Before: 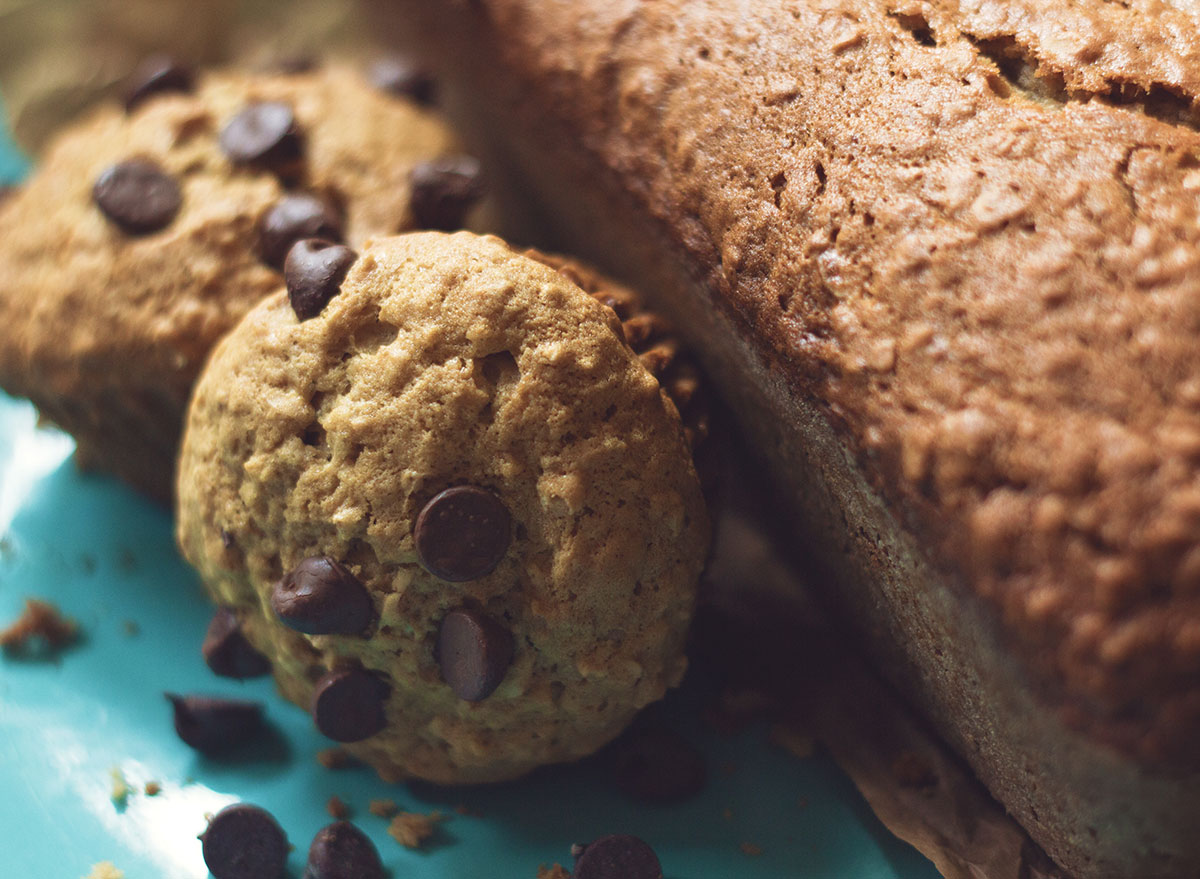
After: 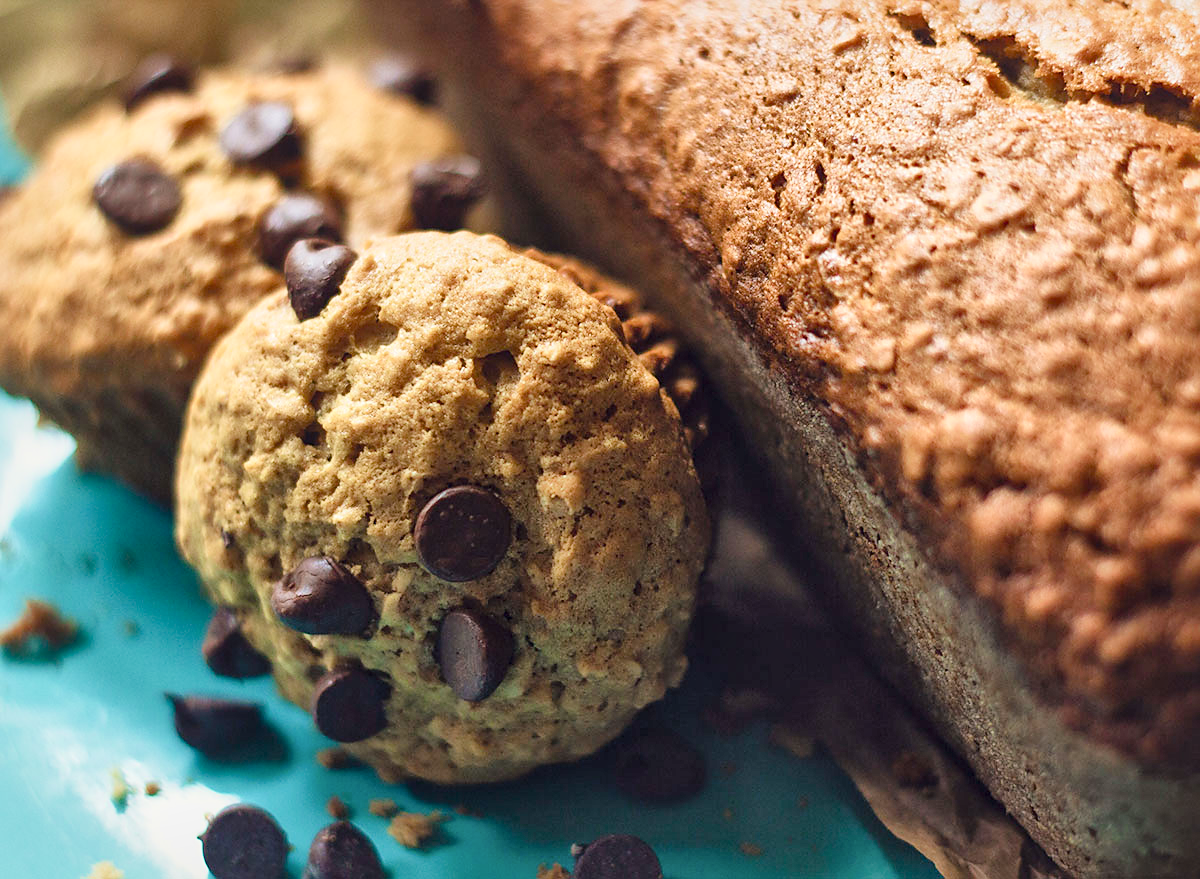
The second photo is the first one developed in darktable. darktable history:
filmic rgb: black relative exposure -7.65 EV, white relative exposure 4.56 EV, hardness 3.61, color science v6 (2022)
color balance rgb: shadows lift › chroma 2.577%, shadows lift › hue 192.85°, perceptual saturation grading › global saturation 20%, perceptual saturation grading › highlights -25.198%, perceptual saturation grading › shadows 50.005%
sharpen: radius 1.815, amount 0.392, threshold 1.436
local contrast: mode bilateral grid, contrast 20, coarseness 50, detail 179%, midtone range 0.2
exposure: exposure 0.725 EV, compensate exposure bias true, compensate highlight preservation false
